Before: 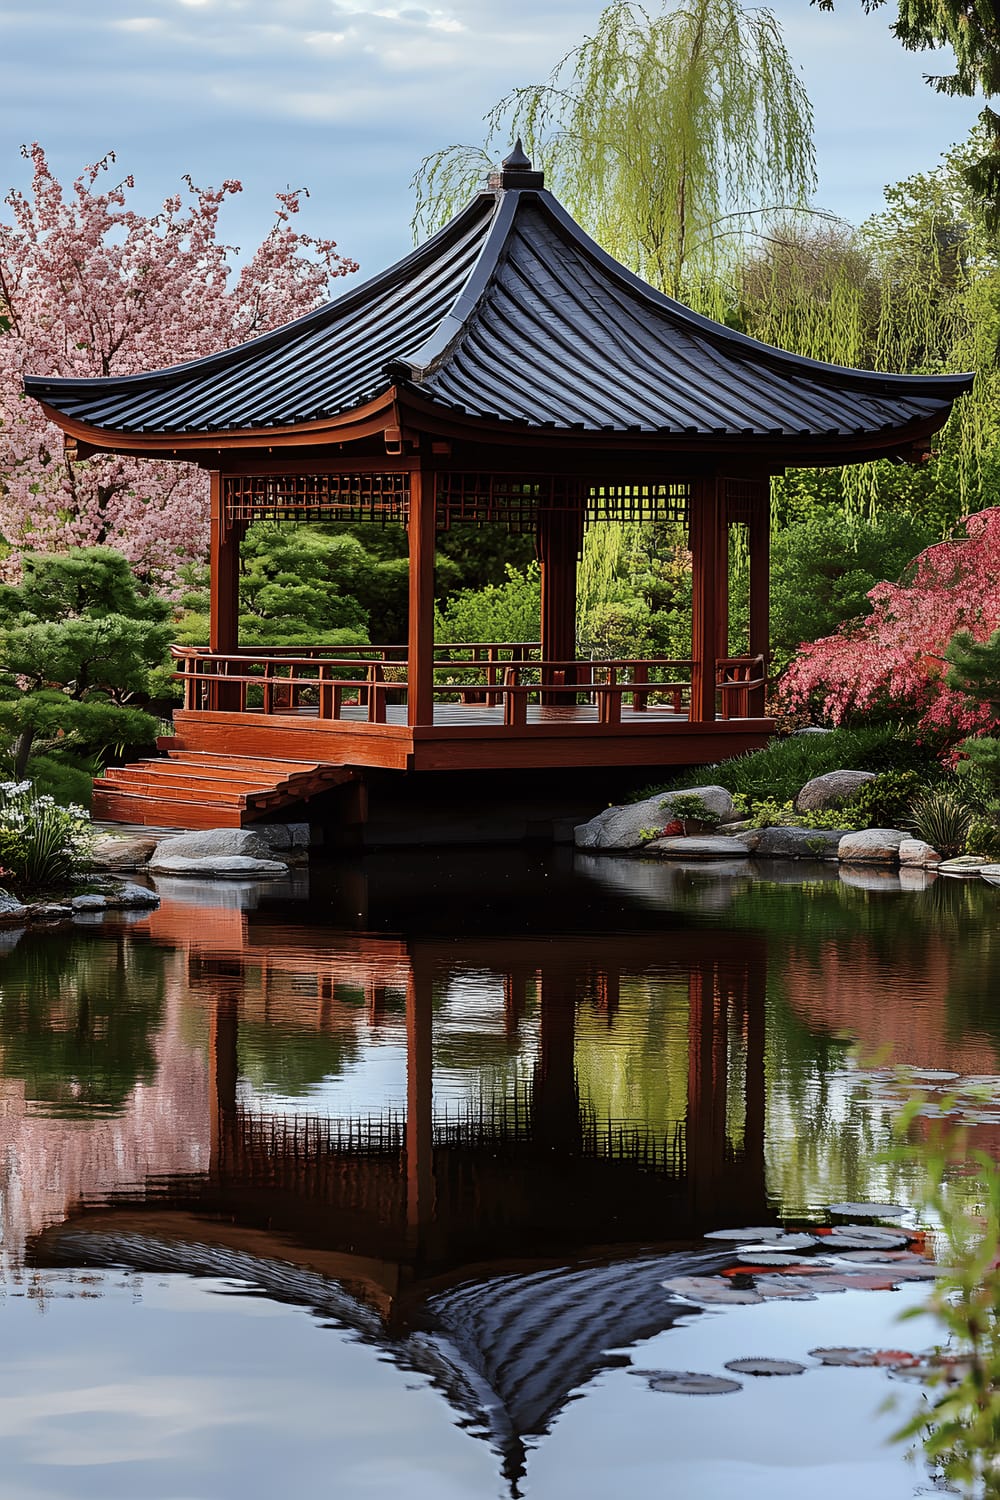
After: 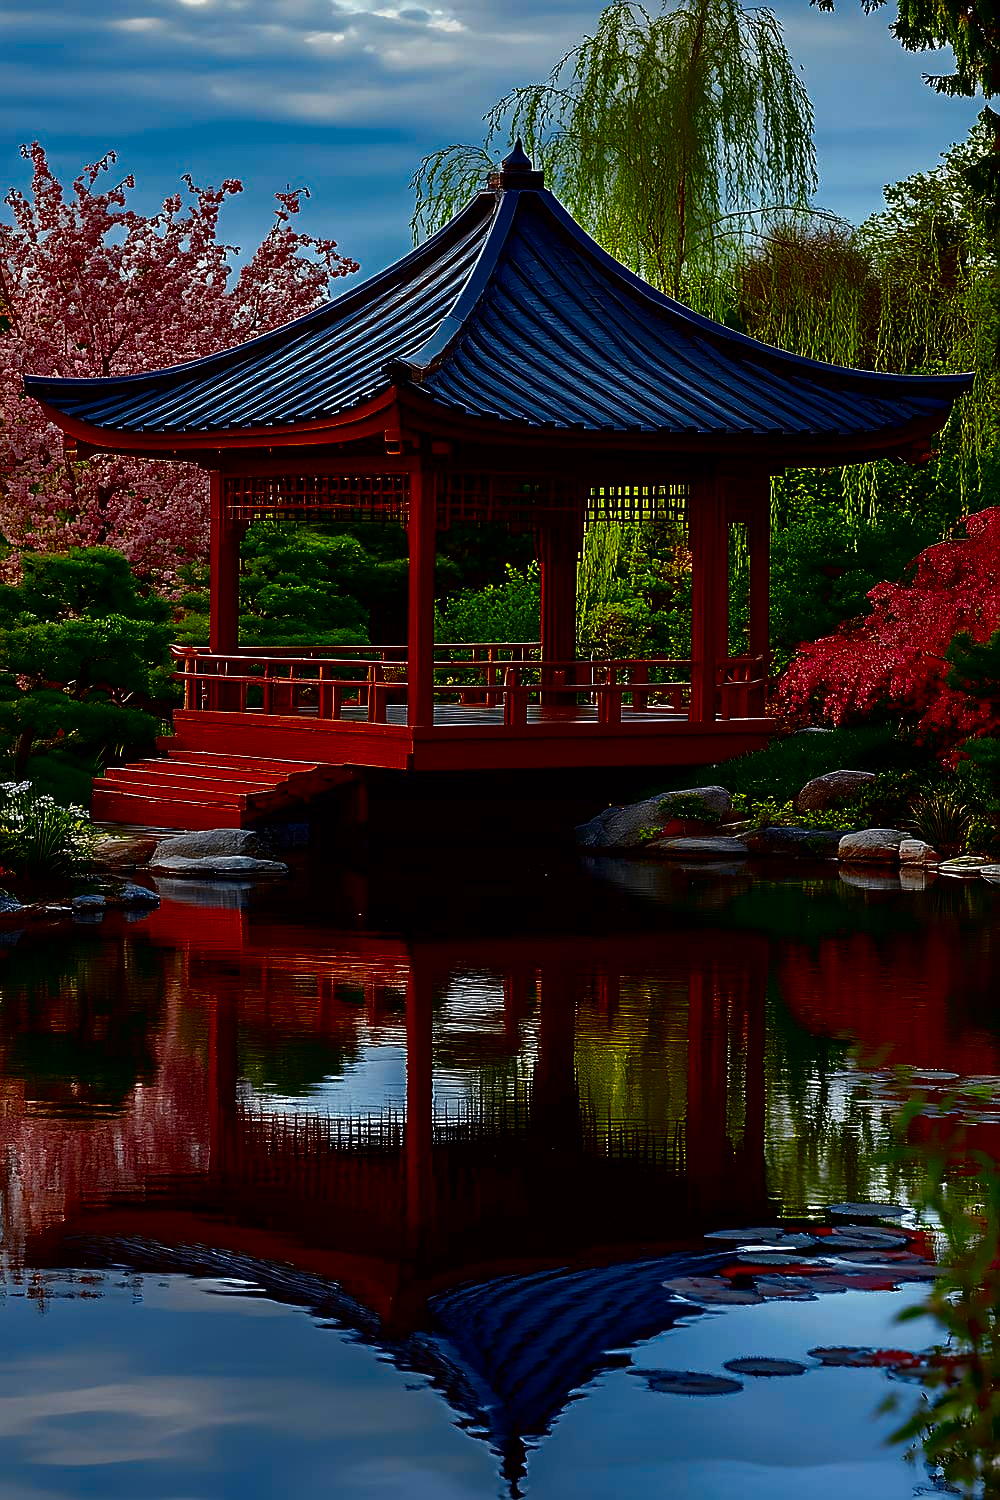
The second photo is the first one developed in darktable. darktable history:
exposure: compensate exposure bias true, compensate highlight preservation false
contrast brightness saturation: brightness -0.993, saturation 0.987
sharpen: radius 1.906, amount 0.397, threshold 1.722
